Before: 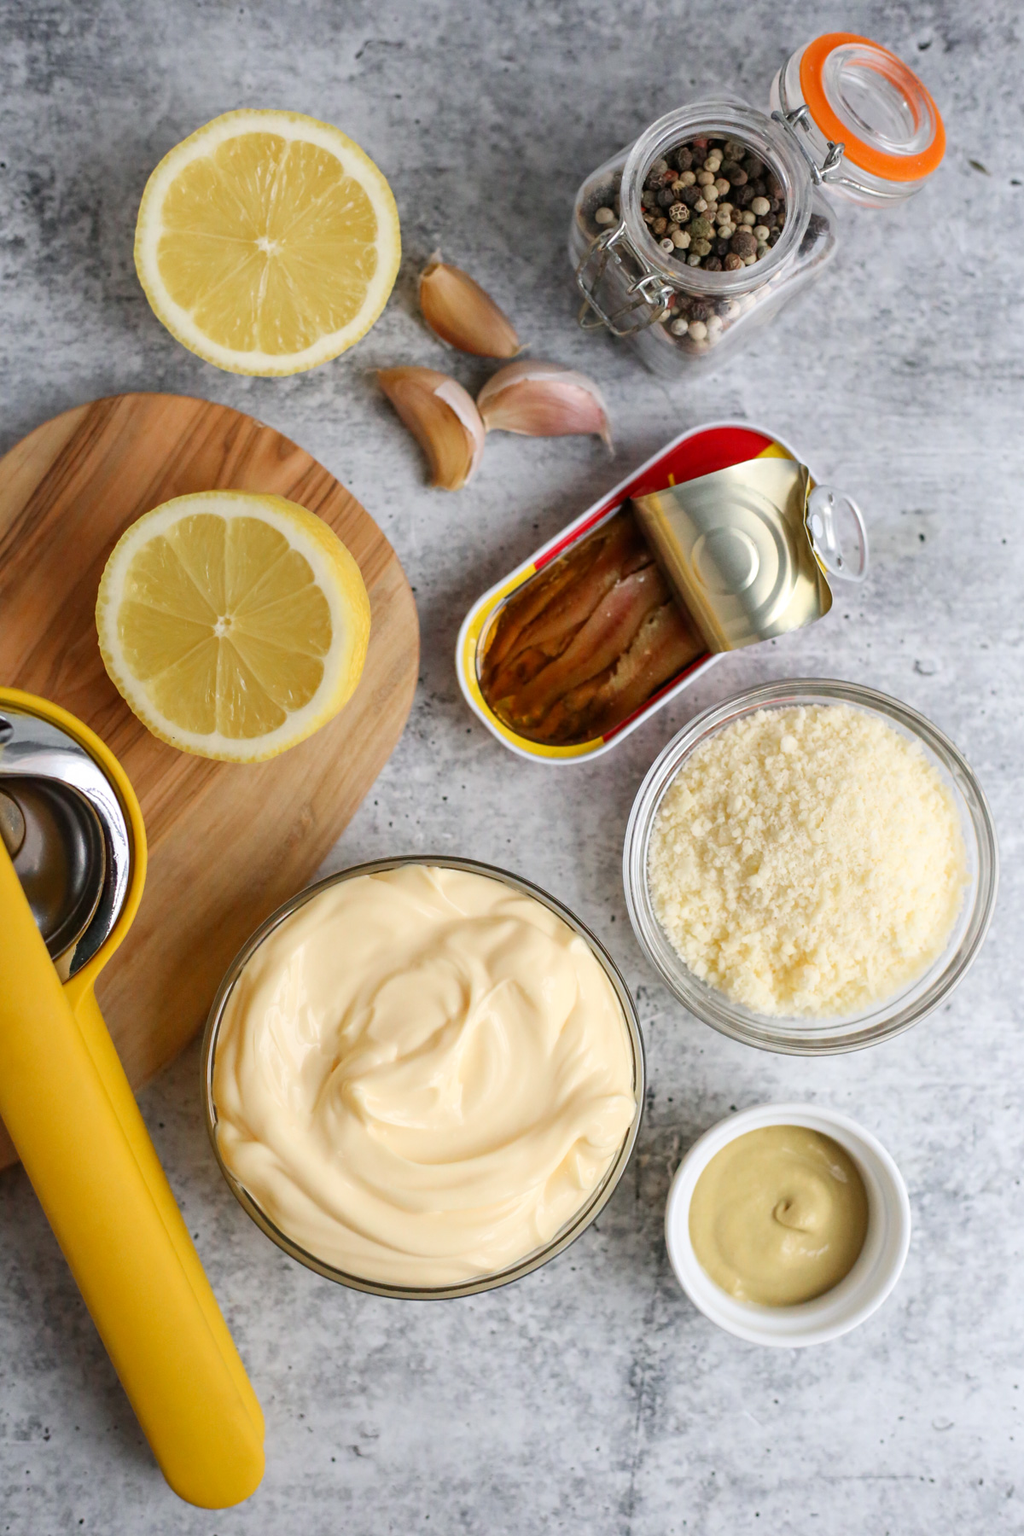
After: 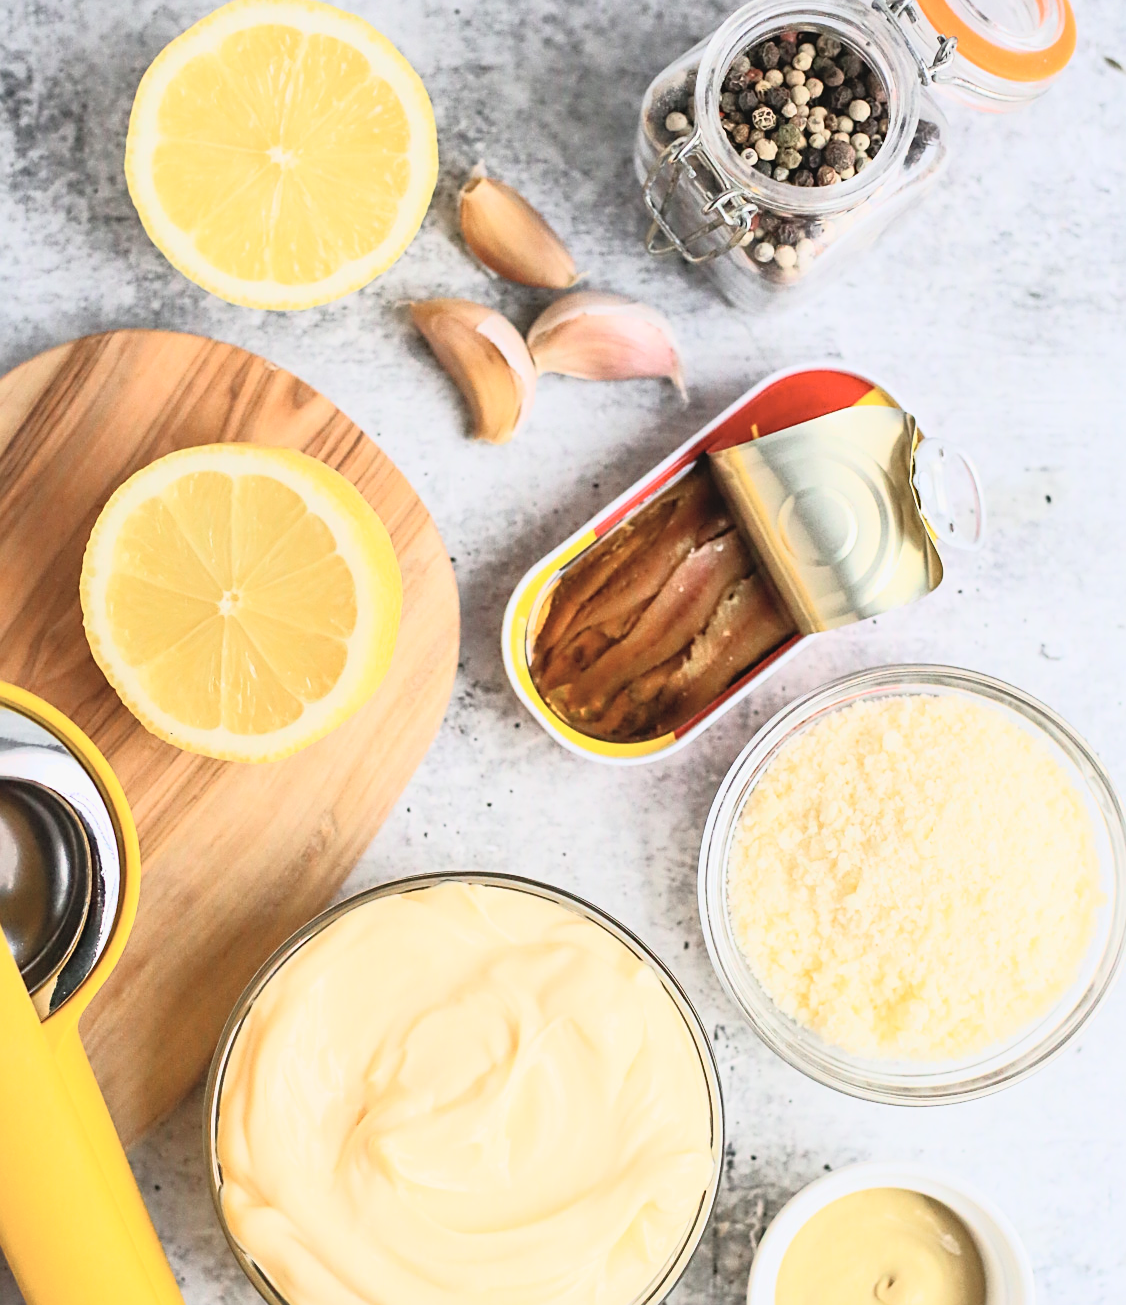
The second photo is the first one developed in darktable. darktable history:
sharpen: on, module defaults
crop: left 2.737%, top 7.287%, right 3.421%, bottom 20.179%
tone curve: curves: ch0 [(0, 0.052) (0.207, 0.35) (0.392, 0.592) (0.54, 0.803) (0.725, 0.922) (0.99, 0.974)], color space Lab, independent channels, preserve colors none
